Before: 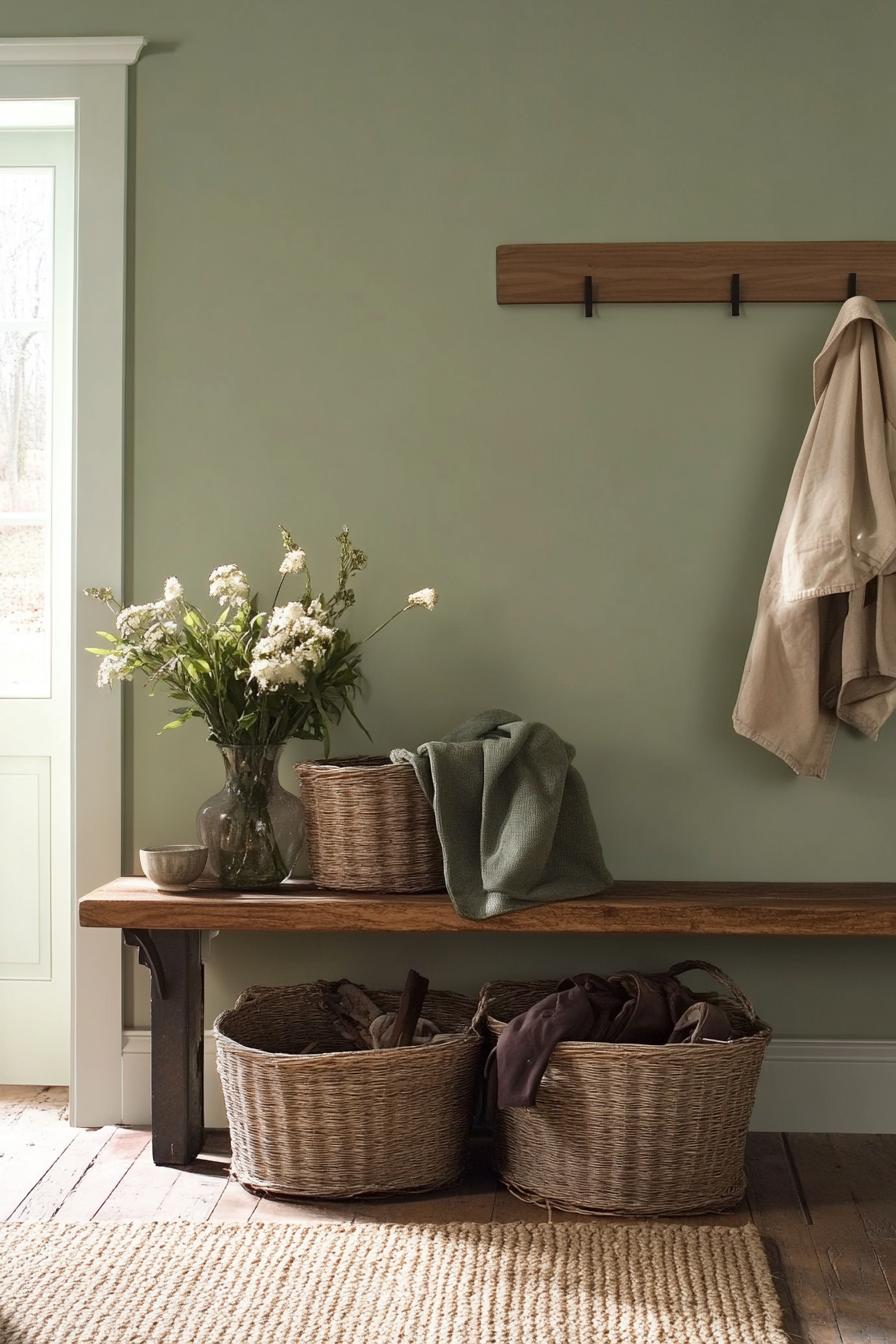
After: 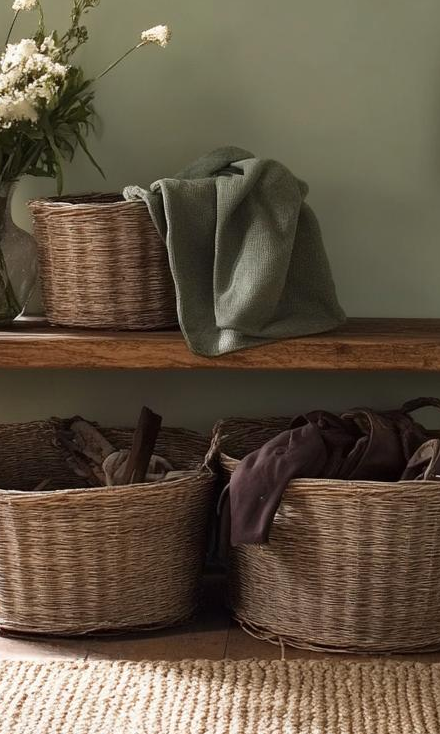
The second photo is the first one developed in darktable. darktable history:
crop: left 29.802%, top 41.901%, right 21.083%, bottom 3.482%
